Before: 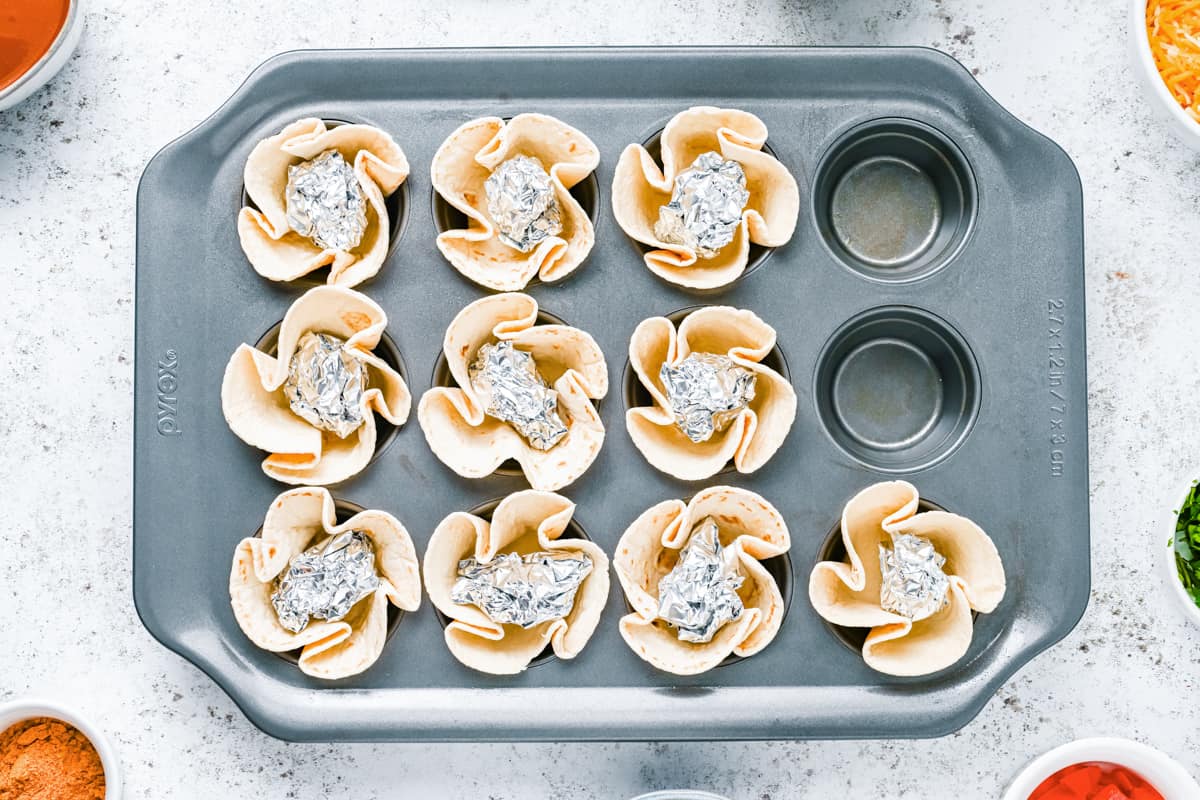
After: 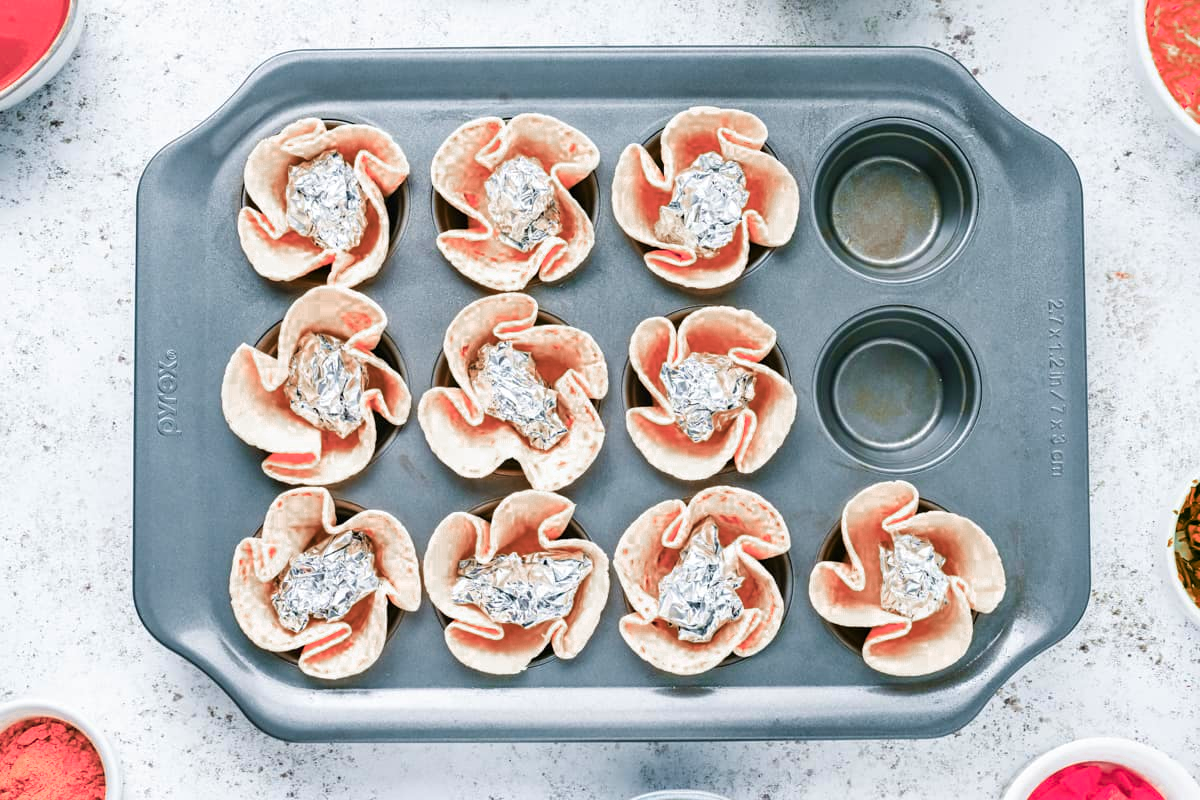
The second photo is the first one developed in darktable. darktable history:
color zones: curves: ch0 [(0.006, 0.385) (0.143, 0.563) (0.243, 0.321) (0.352, 0.464) (0.516, 0.456) (0.625, 0.5) (0.75, 0.5) (0.875, 0.5)]; ch1 [(0, 0.5) (0.134, 0.504) (0.246, 0.463) (0.421, 0.515) (0.5, 0.56) (0.625, 0.5) (0.75, 0.5) (0.875, 0.5)]; ch2 [(0, 0.5) (0.131, 0.426) (0.307, 0.289) (0.38, 0.188) (0.513, 0.216) (0.625, 0.548) (0.75, 0.468) (0.838, 0.396) (0.971, 0.311)]
velvia: on, module defaults
